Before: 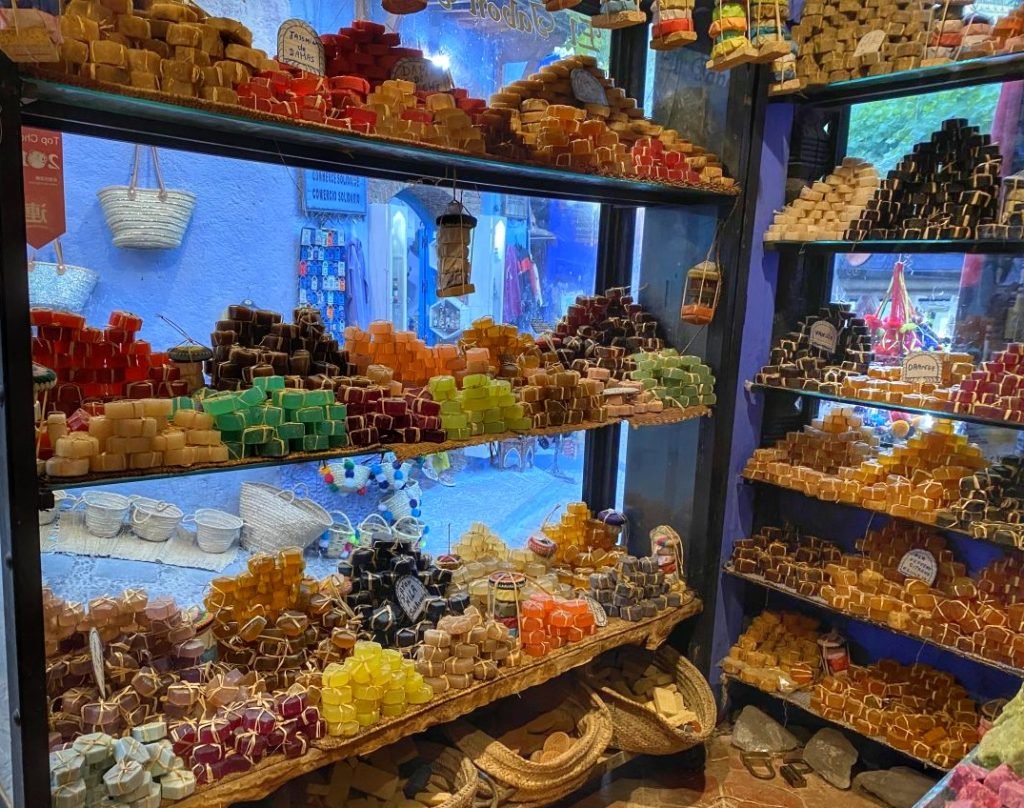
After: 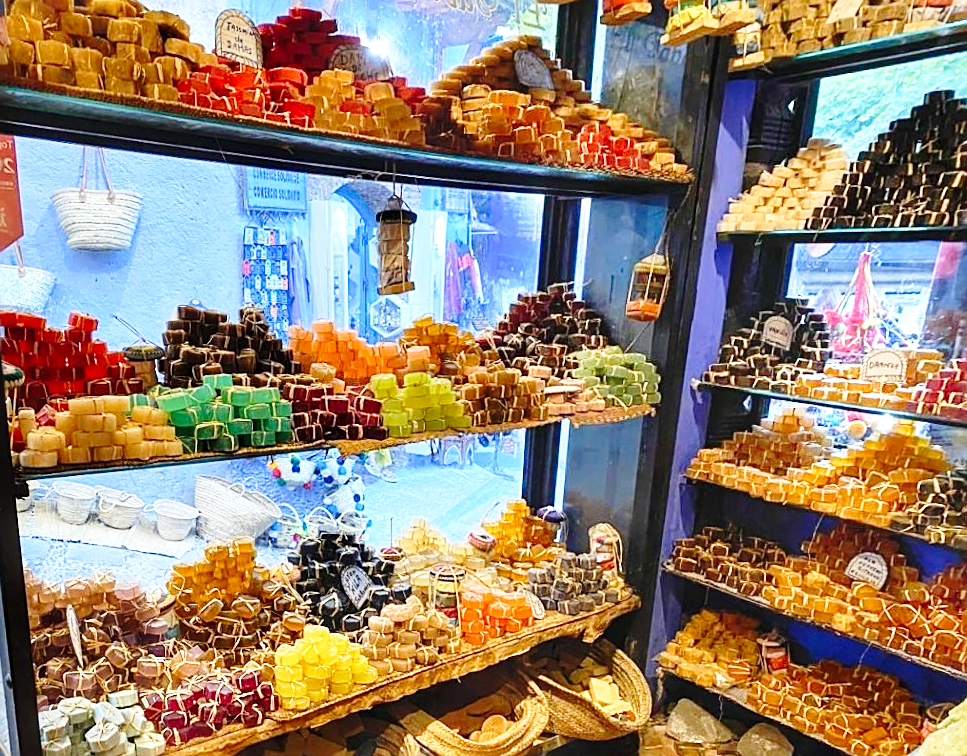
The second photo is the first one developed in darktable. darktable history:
sharpen: on, module defaults
base curve: curves: ch0 [(0, 0) (0.028, 0.03) (0.121, 0.232) (0.46, 0.748) (0.859, 0.968) (1, 1)], preserve colors none
exposure: exposure 0.574 EV, compensate highlight preservation false
rotate and perspective: rotation 0.062°, lens shift (vertical) 0.115, lens shift (horizontal) -0.133, crop left 0.047, crop right 0.94, crop top 0.061, crop bottom 0.94
